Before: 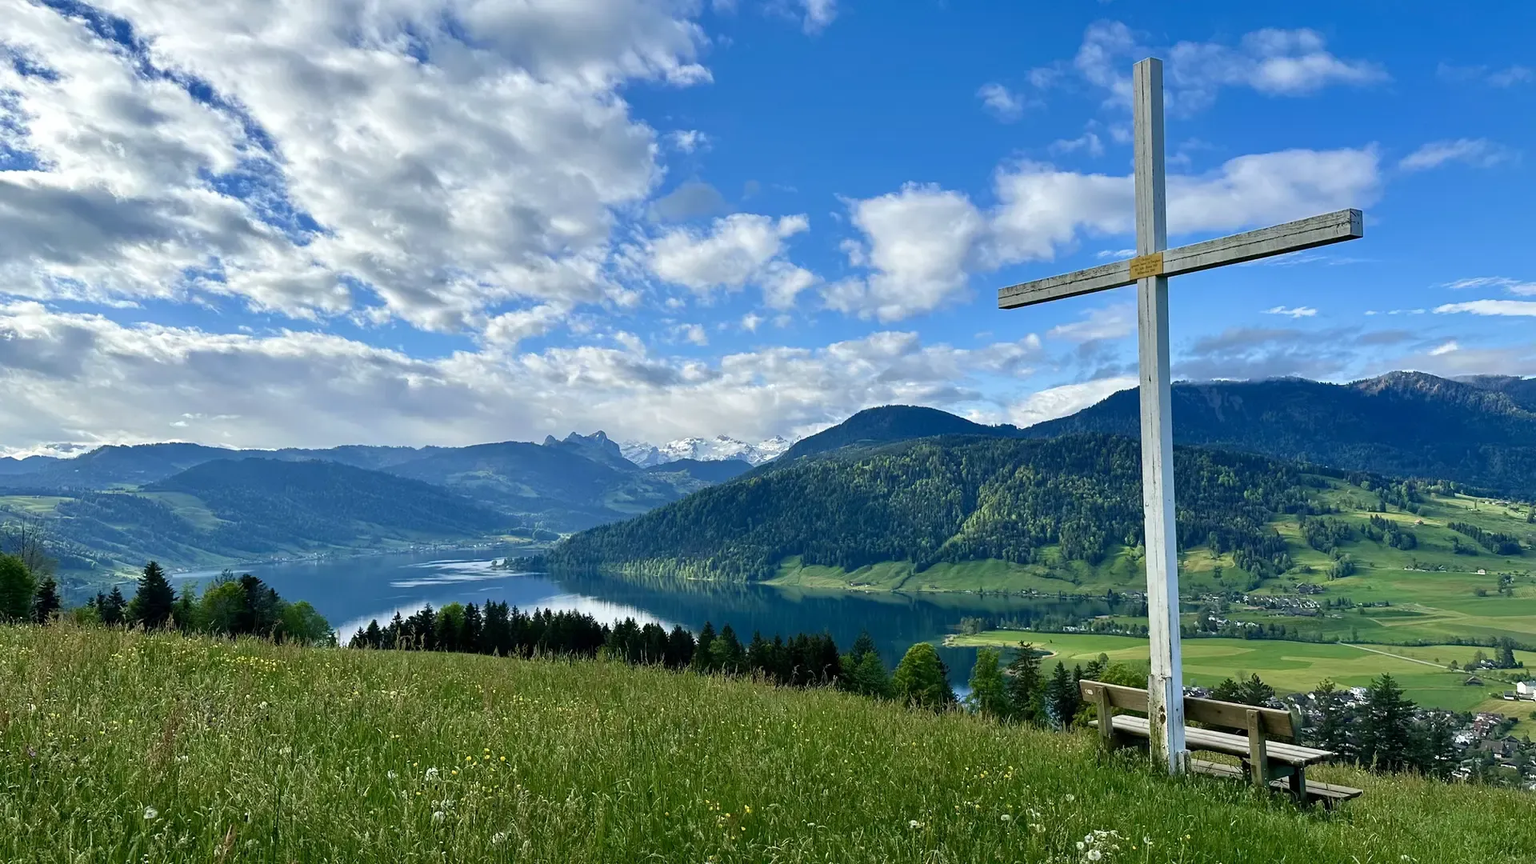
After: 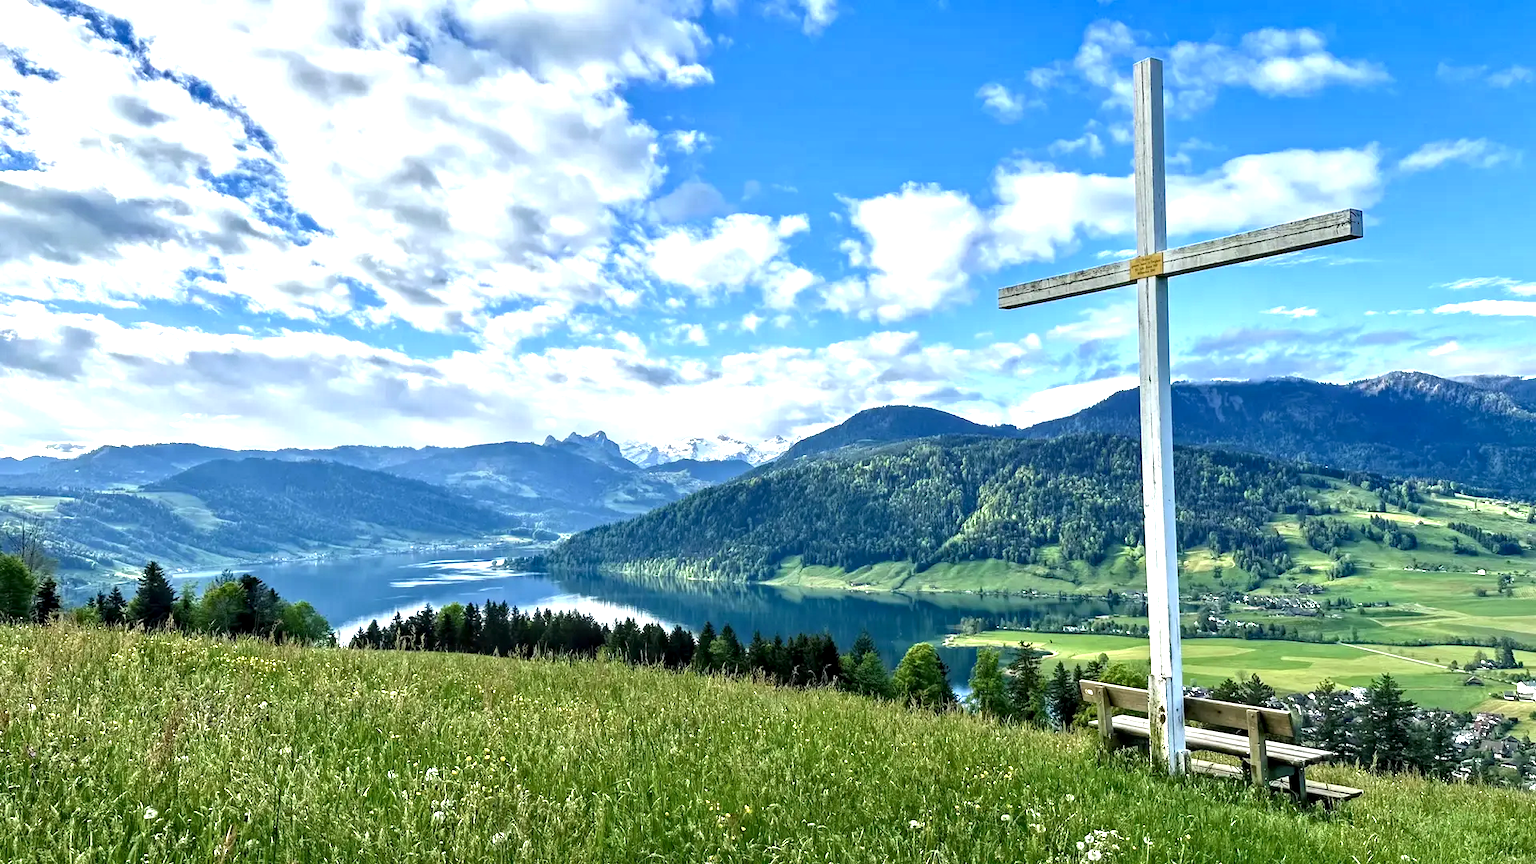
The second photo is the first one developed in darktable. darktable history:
local contrast: on, module defaults
contrast equalizer: y [[0.5, 0.5, 0.544, 0.569, 0.5, 0.5], [0.5 ×6], [0.5 ×6], [0 ×6], [0 ×6]]
exposure: black level correction 0, exposure 0.953 EV, compensate exposure bias true, compensate highlight preservation false
